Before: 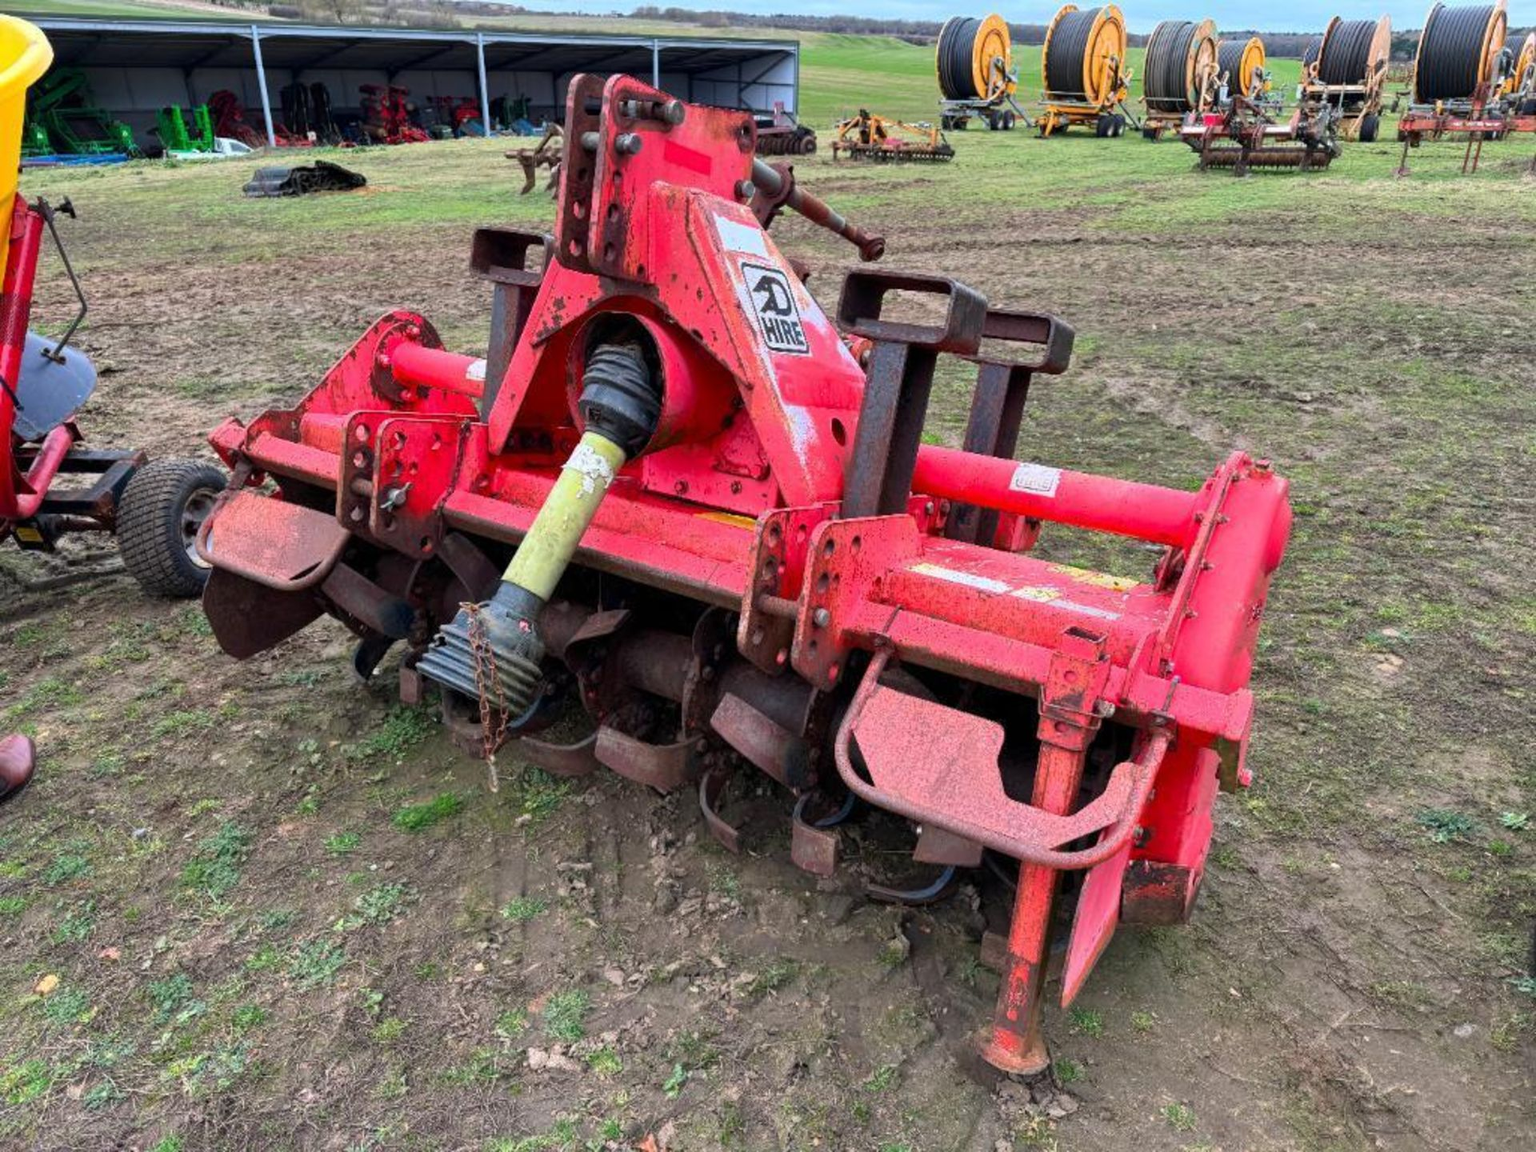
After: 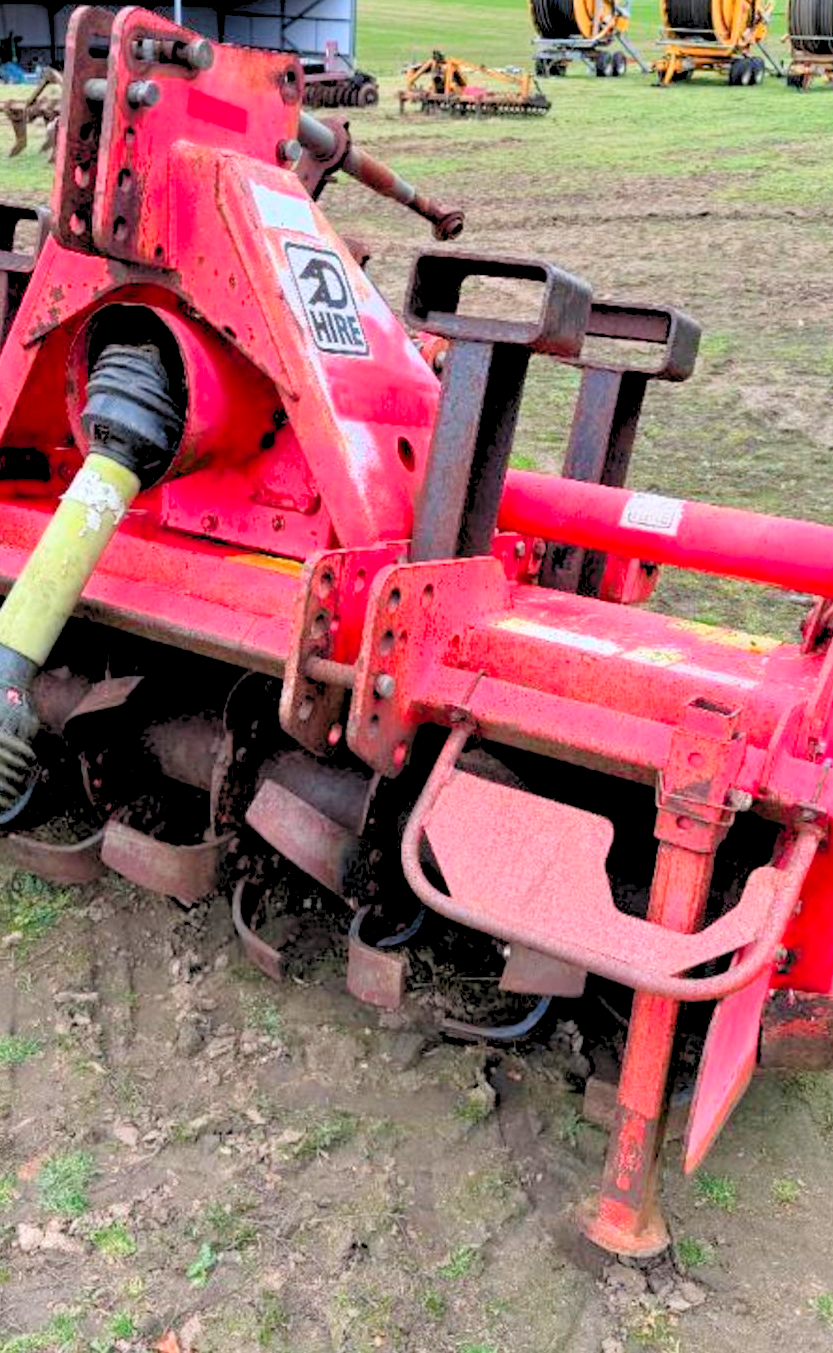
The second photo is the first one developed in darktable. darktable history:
levels: levels [0.093, 0.434, 0.988]
crop: left 33.452%, top 6.025%, right 23.155%
